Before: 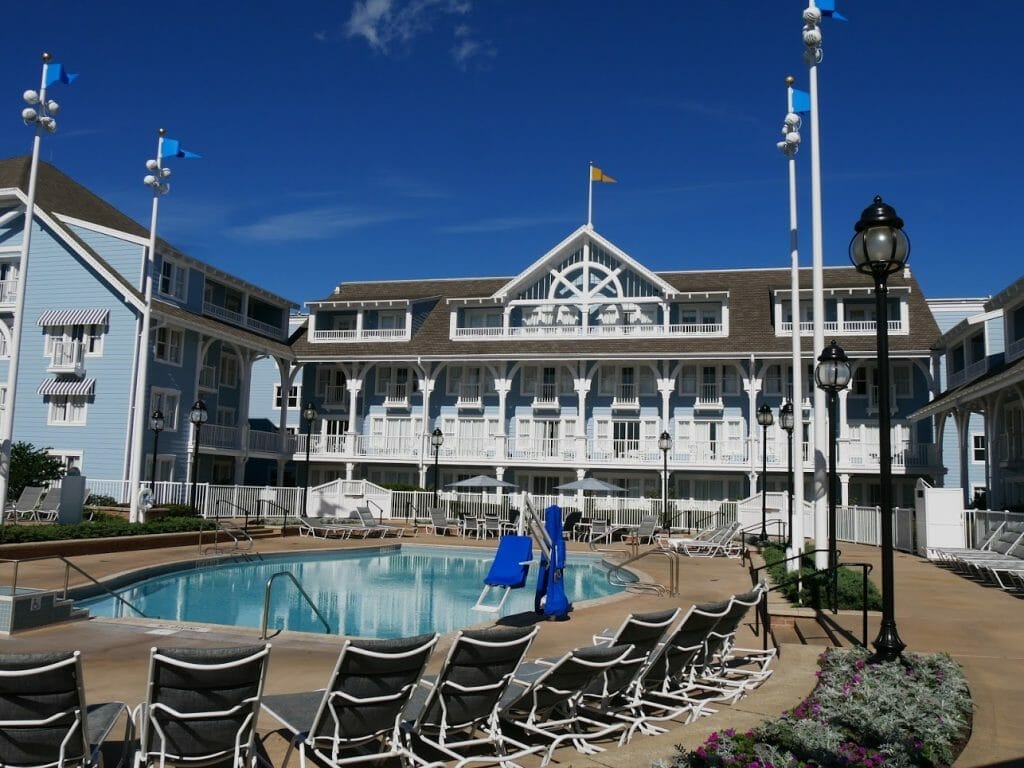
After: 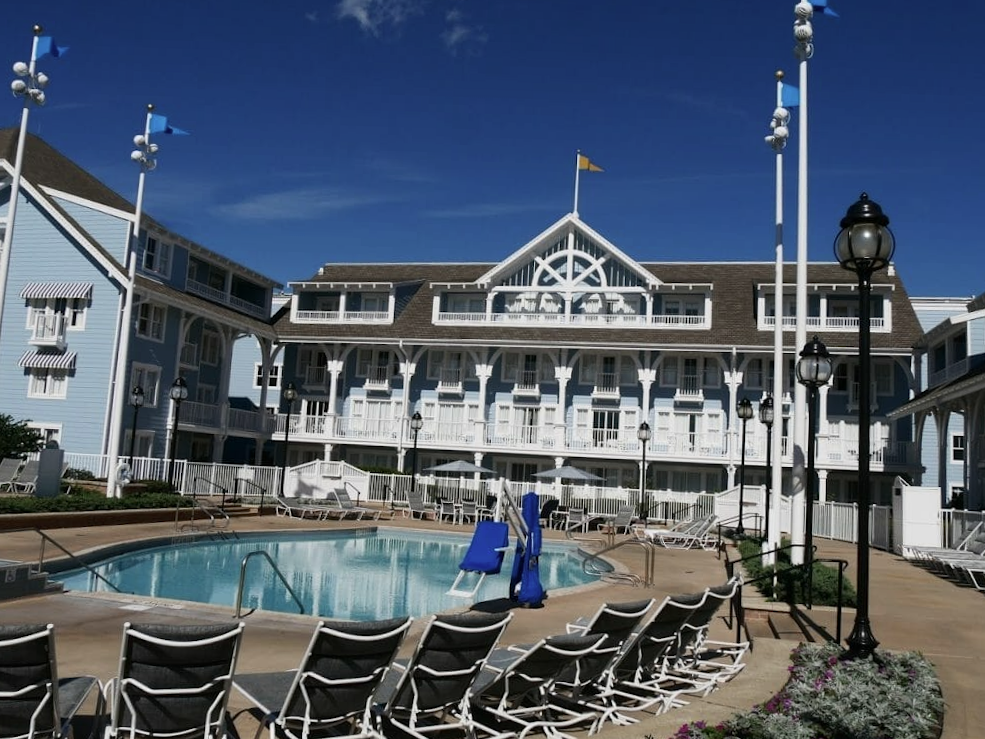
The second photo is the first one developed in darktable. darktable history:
contrast brightness saturation: contrast 0.11, saturation -0.17
crop and rotate: angle -1.69°
